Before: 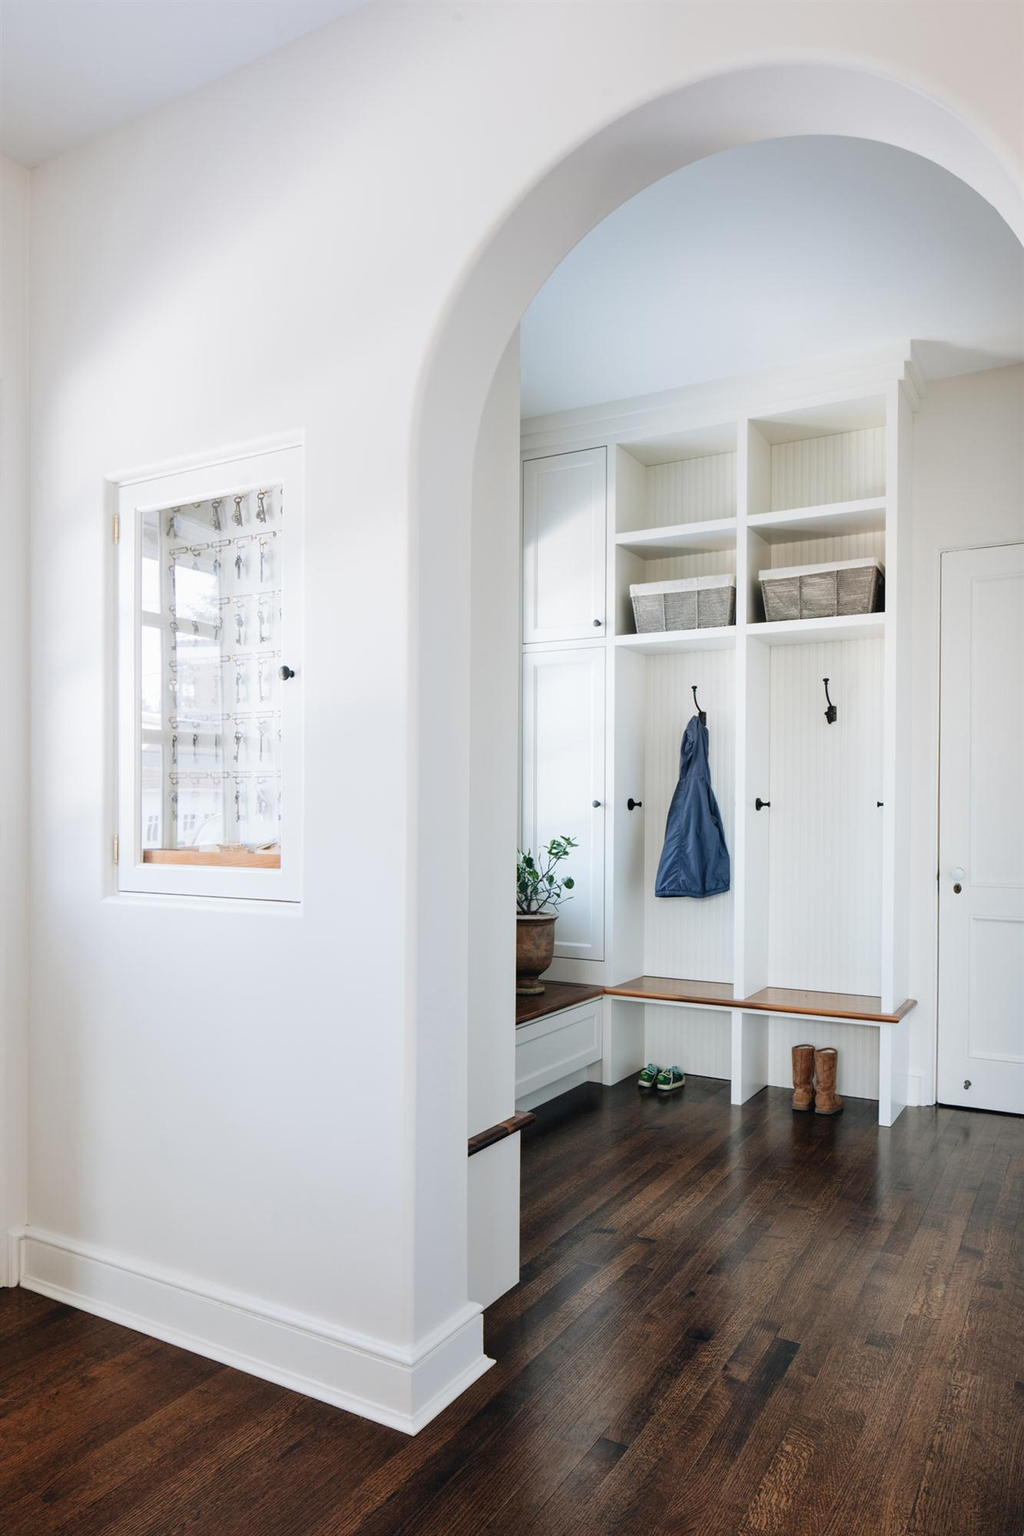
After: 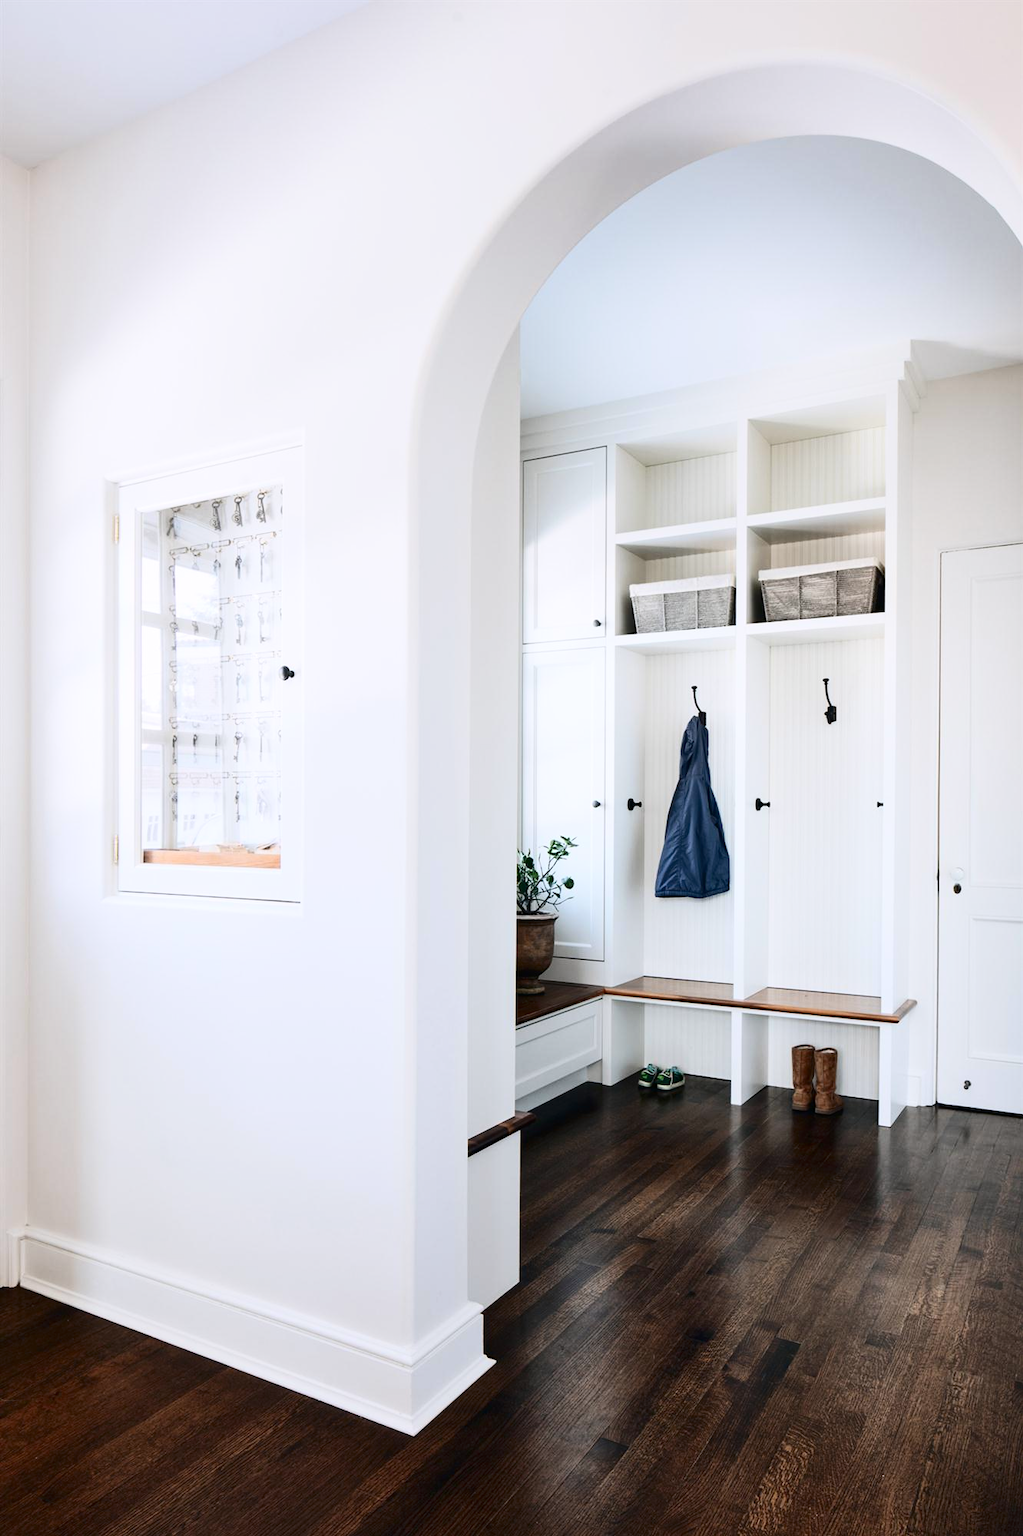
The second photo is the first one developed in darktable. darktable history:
contrast brightness saturation: contrast 0.28
white balance: red 1.004, blue 1.024
